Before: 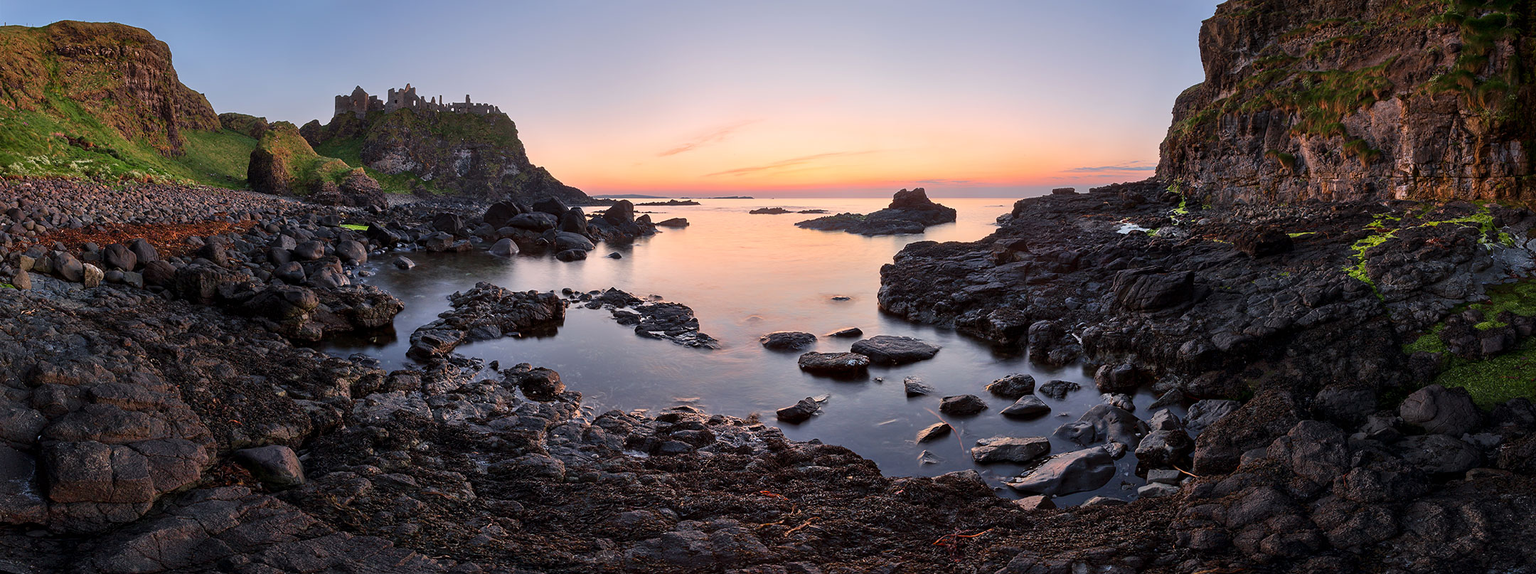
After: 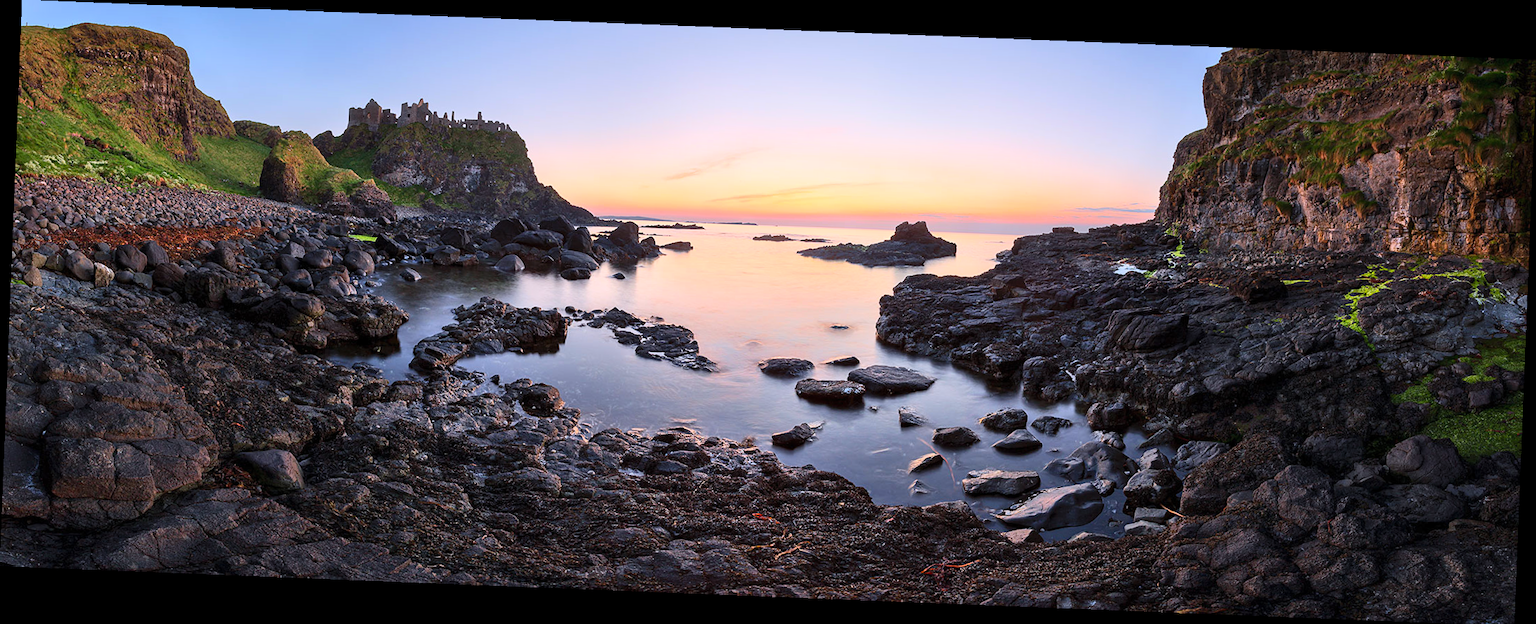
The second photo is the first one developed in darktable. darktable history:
contrast brightness saturation: contrast 0.2, brightness 0.16, saturation 0.22
rotate and perspective: rotation 2.27°, automatic cropping off
white balance: red 0.967, blue 1.049
